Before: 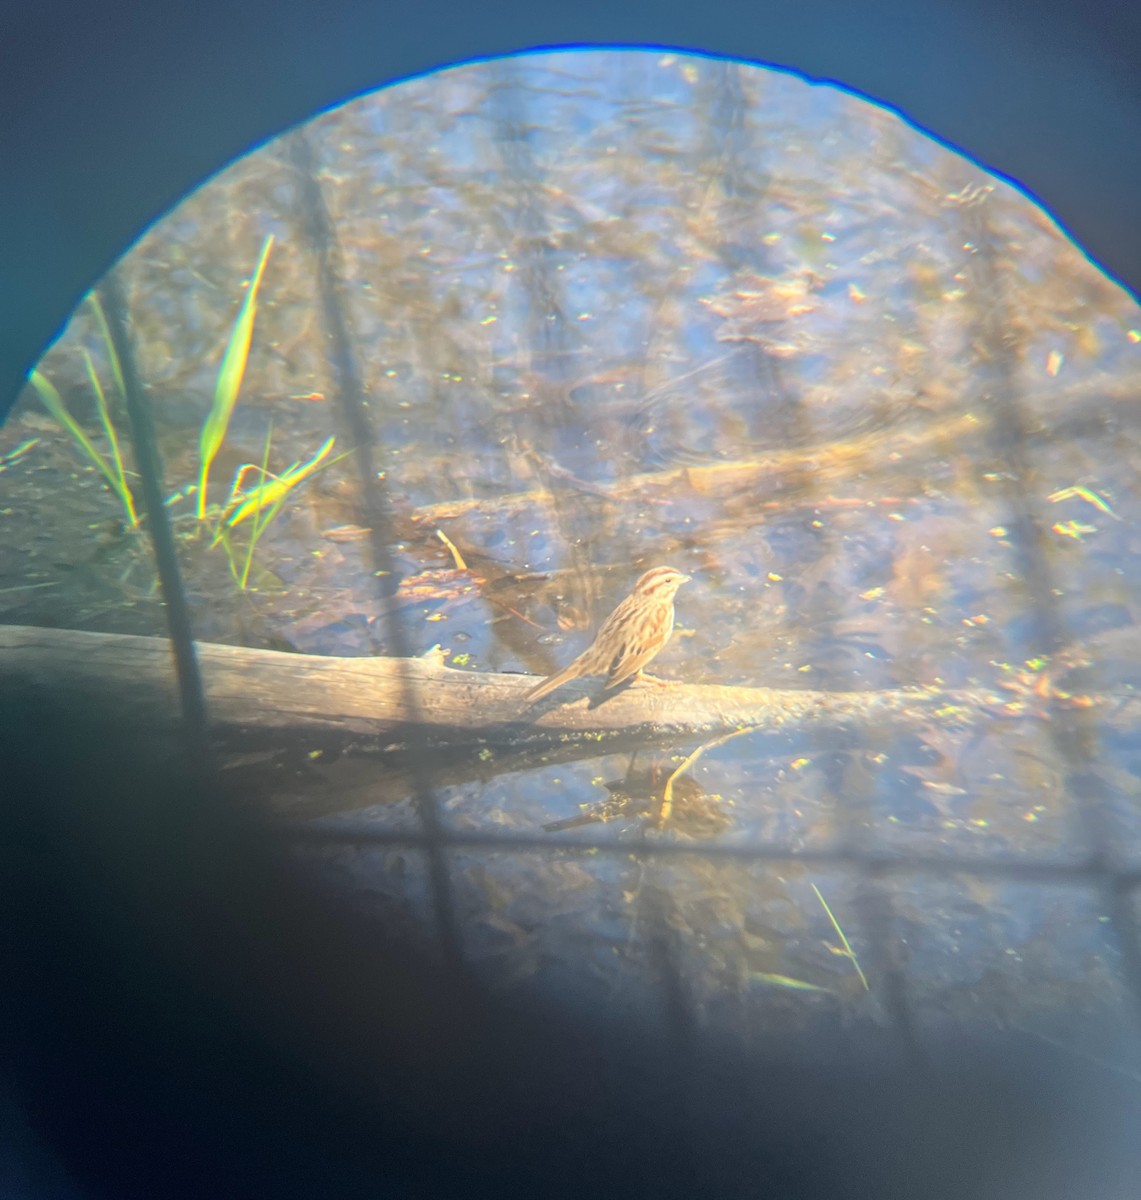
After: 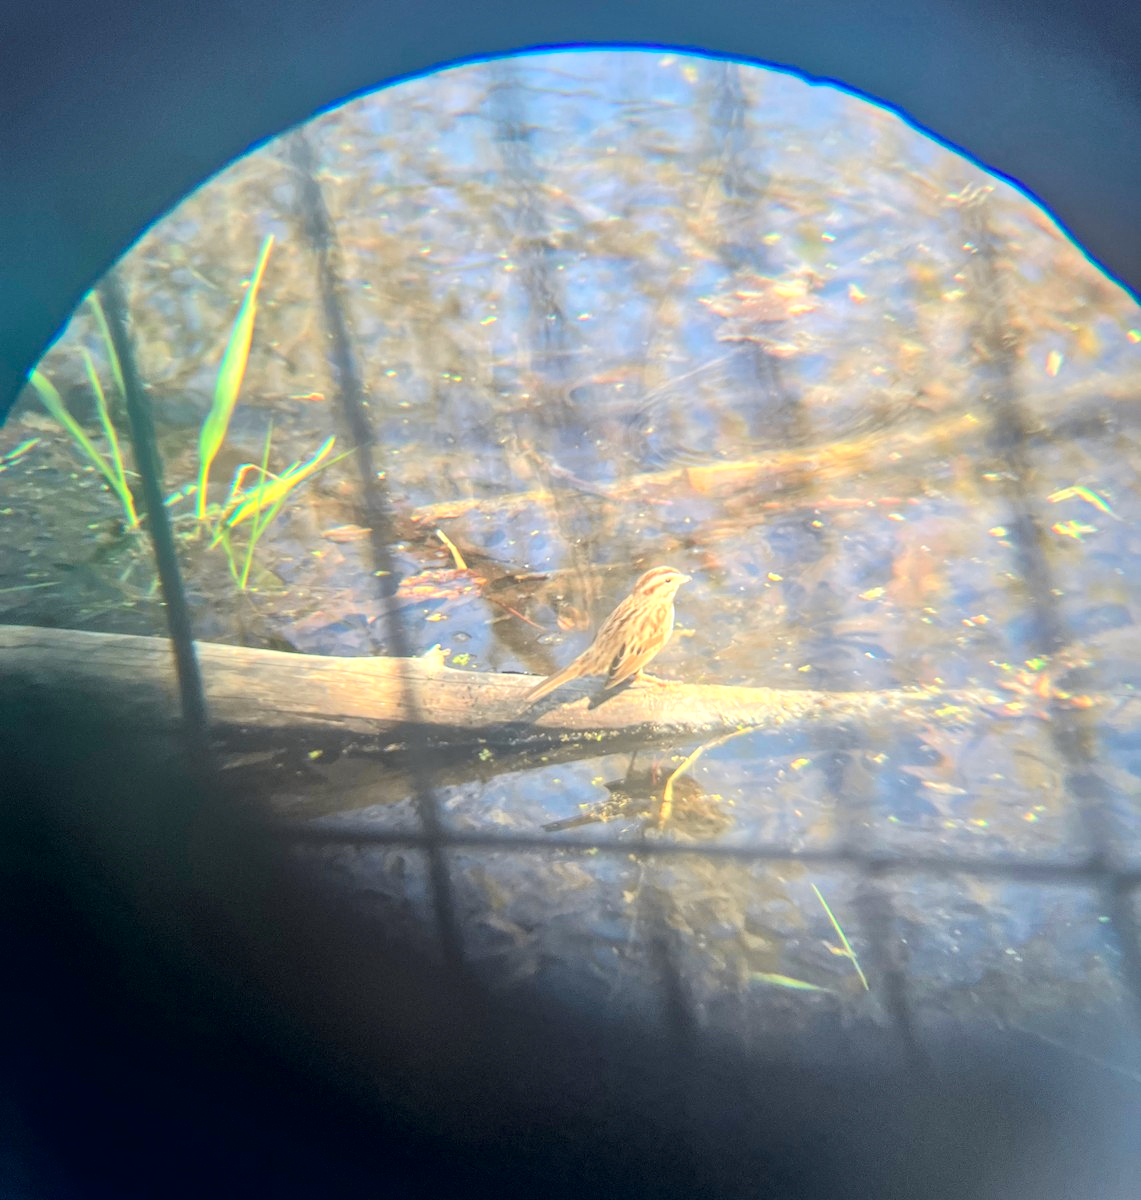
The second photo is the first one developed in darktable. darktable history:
local contrast: mode bilateral grid, contrast 25, coarseness 60, detail 151%, midtone range 0.2
tone curve: curves: ch0 [(0, 0.013) (0.054, 0.018) (0.205, 0.191) (0.289, 0.292) (0.39, 0.424) (0.493, 0.551) (0.666, 0.743) (0.795, 0.841) (1, 0.998)]; ch1 [(0, 0) (0.385, 0.343) (0.439, 0.415) (0.494, 0.495) (0.501, 0.501) (0.51, 0.509) (0.54, 0.552) (0.586, 0.614) (0.66, 0.706) (0.783, 0.804) (1, 1)]; ch2 [(0, 0) (0.32, 0.281) (0.403, 0.399) (0.441, 0.428) (0.47, 0.469) (0.498, 0.496) (0.524, 0.538) (0.566, 0.579) (0.633, 0.665) (0.7, 0.711) (1, 1)], color space Lab, independent channels, preserve colors none
